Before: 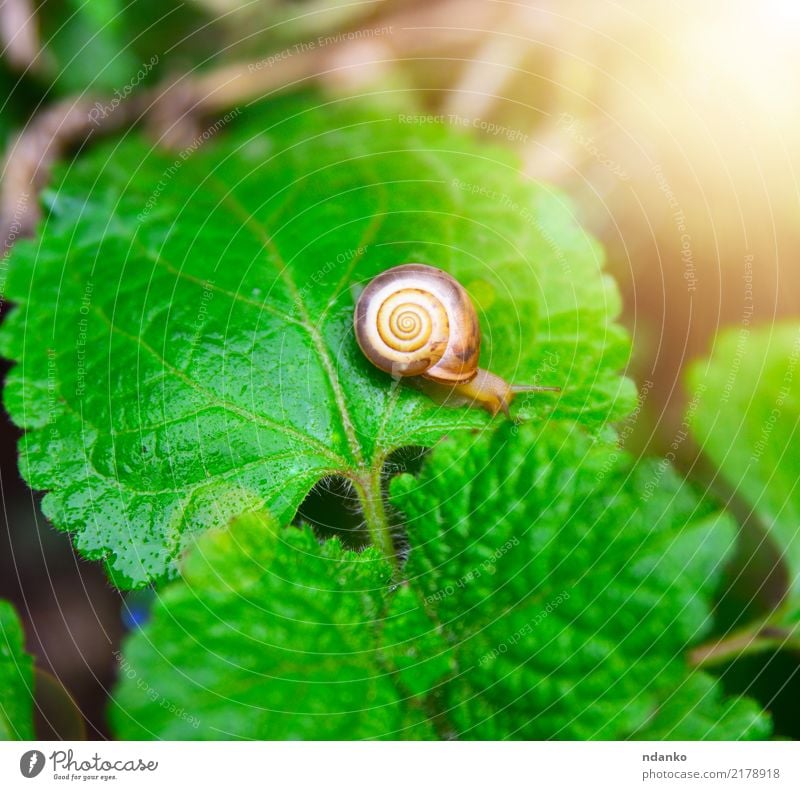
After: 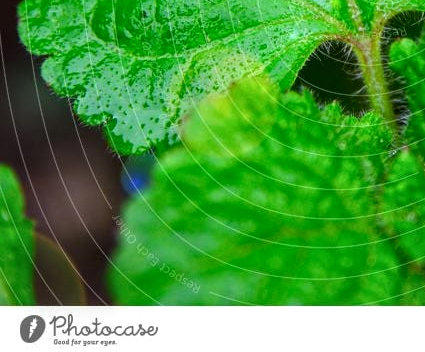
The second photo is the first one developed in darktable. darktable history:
tone equalizer: edges refinement/feathering 500, mask exposure compensation -1.57 EV, preserve details no
crop and rotate: top 55.169%, right 46.79%, bottom 0.157%
local contrast: detail 130%
